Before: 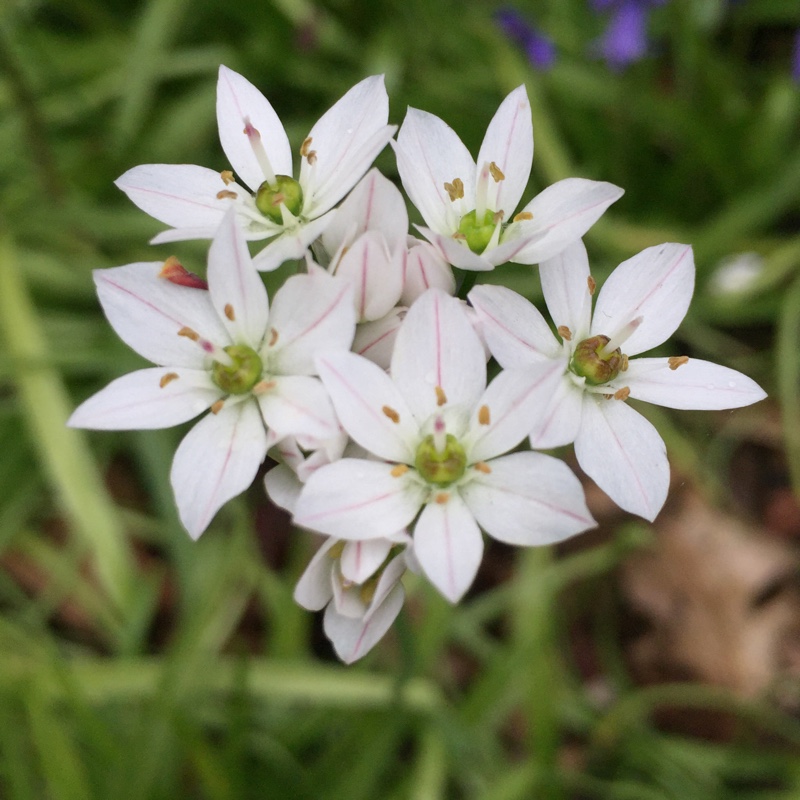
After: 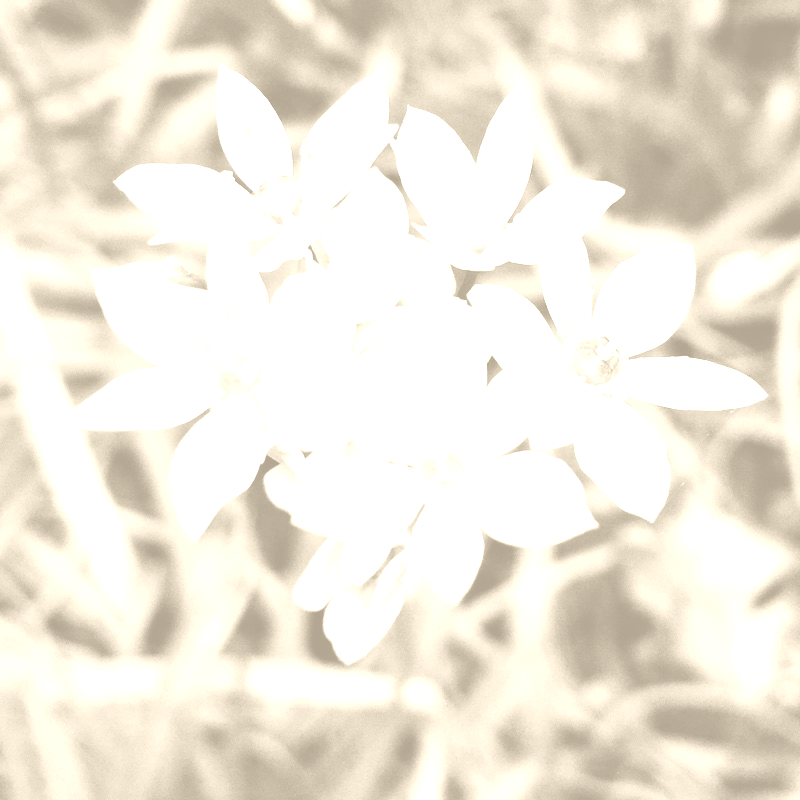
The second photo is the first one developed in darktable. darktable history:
colorize: hue 36°, saturation 71%, lightness 80.79%
contrast brightness saturation: saturation 0.18
tone curve: curves: ch0 [(0, 0) (0.004, 0) (0.133, 0.071) (0.325, 0.456) (0.832, 0.957) (1, 1)], color space Lab, linked channels, preserve colors none
